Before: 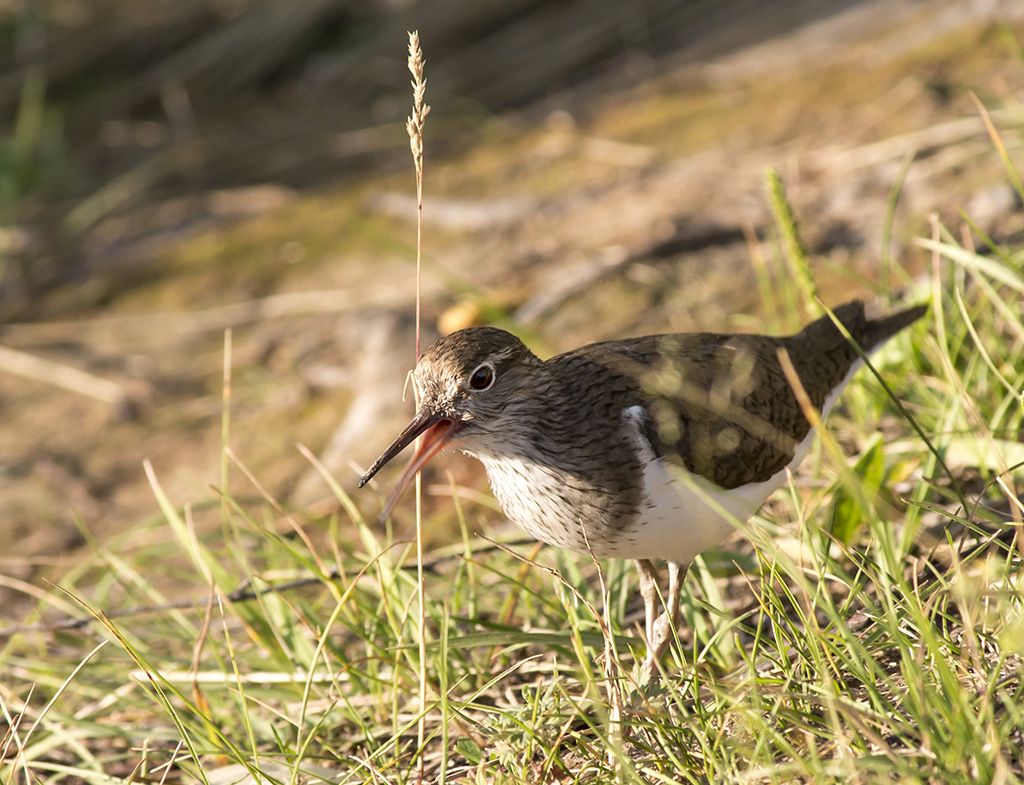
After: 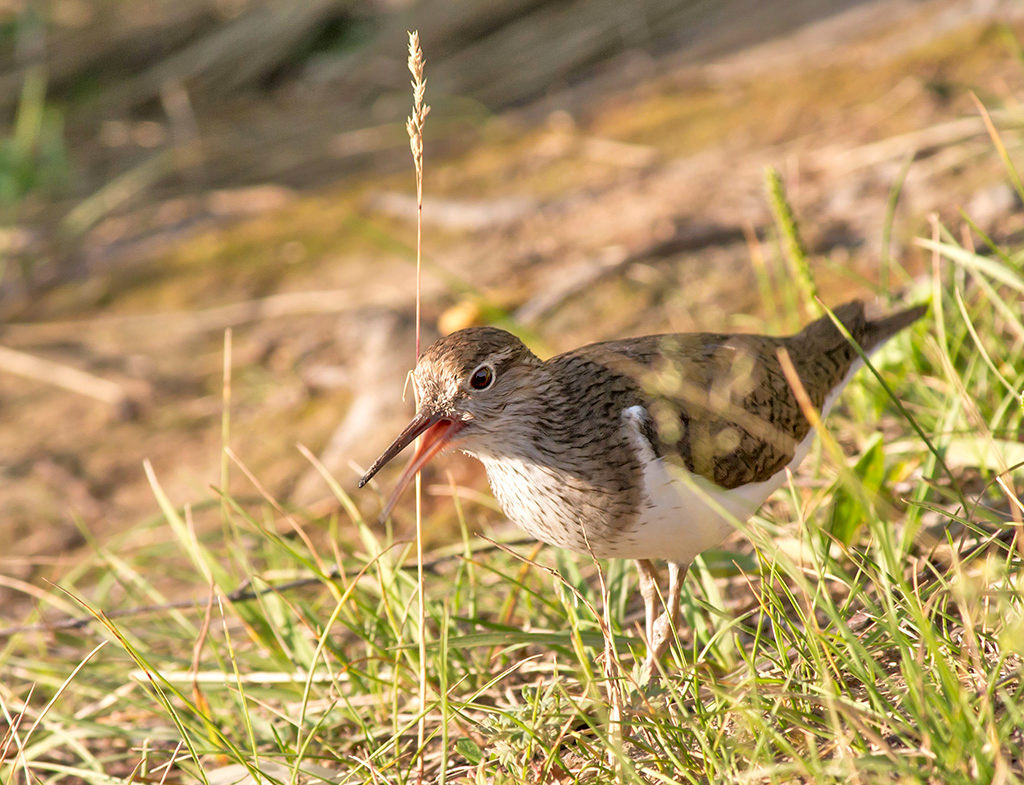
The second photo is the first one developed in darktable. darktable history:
tone equalizer: -7 EV 0.145 EV, -6 EV 0.605 EV, -5 EV 1.17 EV, -4 EV 1.3 EV, -3 EV 1.18 EV, -2 EV 0.6 EV, -1 EV 0.164 EV
